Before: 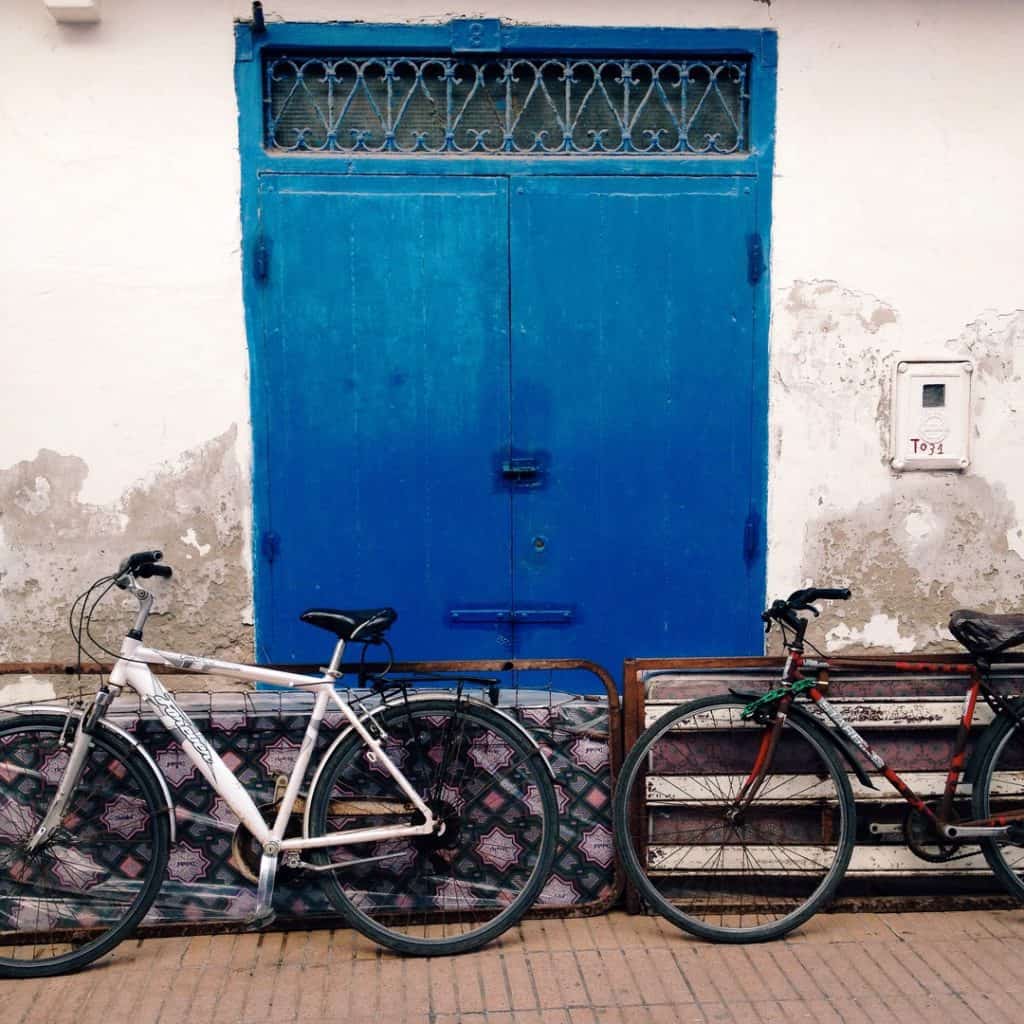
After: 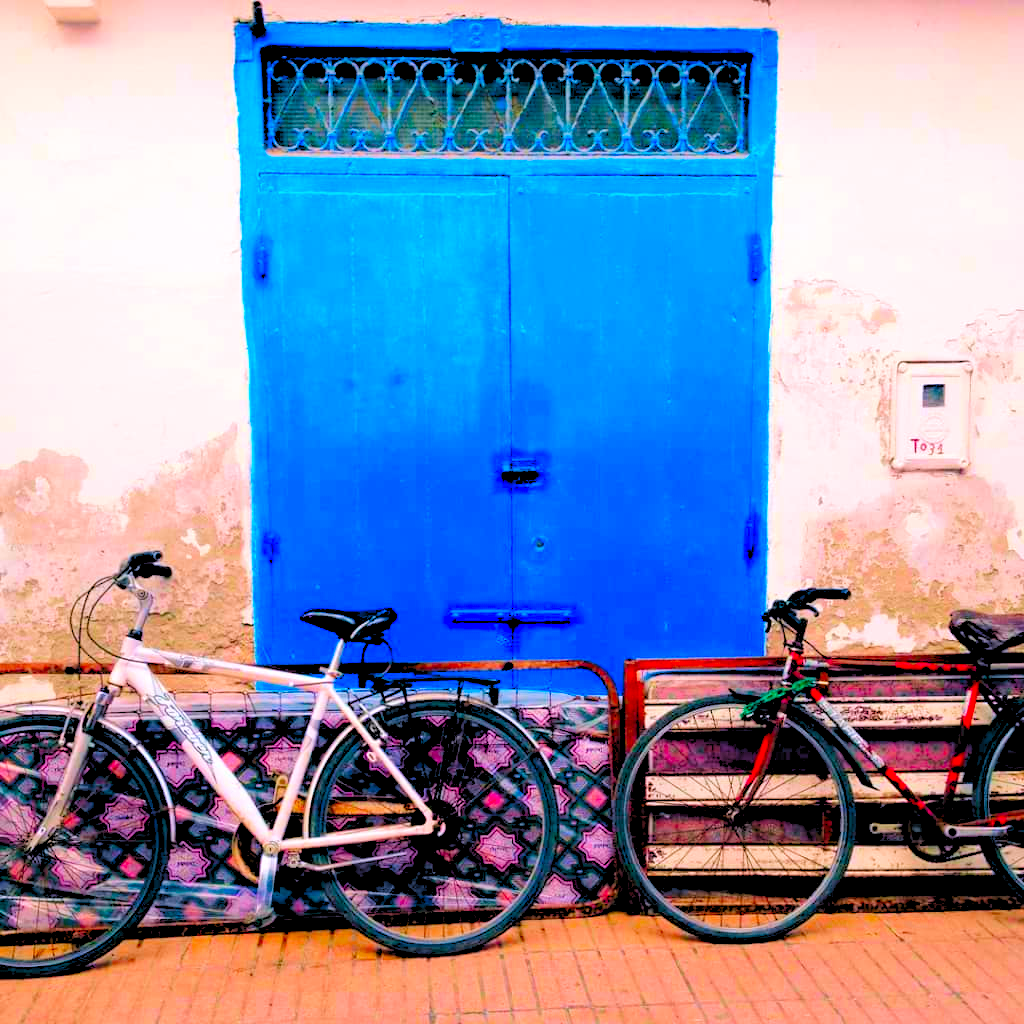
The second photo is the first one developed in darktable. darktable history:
levels: levels [0.093, 0.434, 0.988]
velvia: on, module defaults
color correction: highlights a* 1.59, highlights b* -1.7, saturation 2.48
